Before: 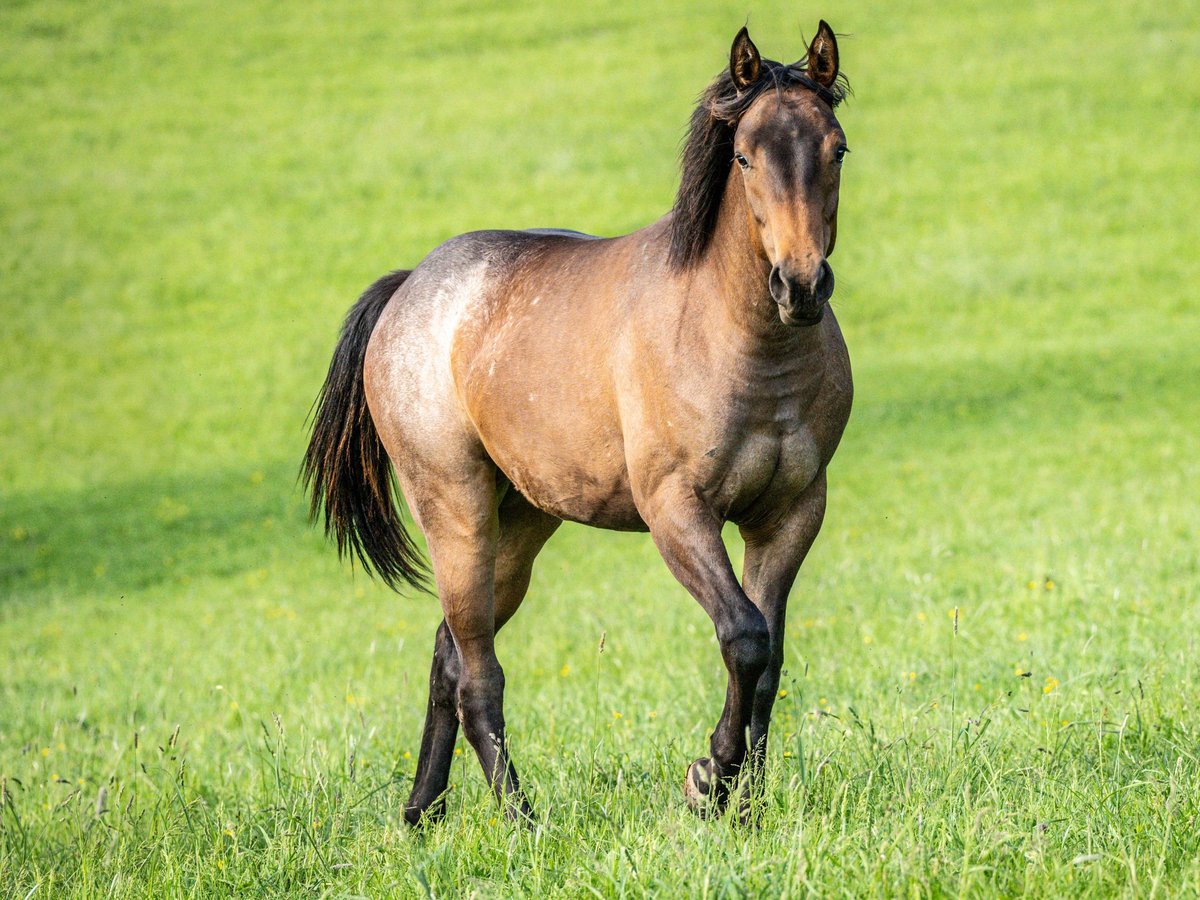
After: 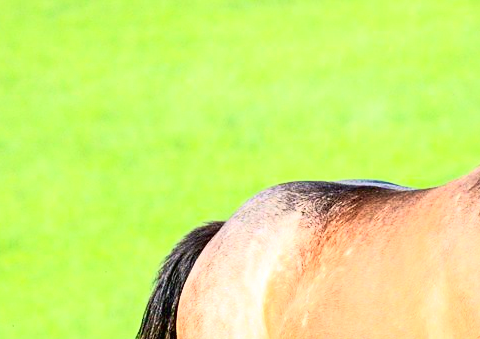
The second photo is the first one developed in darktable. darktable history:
tone curve: curves: ch0 [(0, 0.013) (0.054, 0.018) (0.205, 0.191) (0.289, 0.292) (0.39, 0.424) (0.493, 0.551) (0.647, 0.752) (0.796, 0.887) (1, 0.998)]; ch1 [(0, 0) (0.371, 0.339) (0.477, 0.452) (0.494, 0.495) (0.501, 0.501) (0.51, 0.516) (0.54, 0.557) (0.572, 0.605) (0.66, 0.701) (0.783, 0.804) (1, 1)]; ch2 [(0, 0) (0.32, 0.281) (0.403, 0.399) (0.441, 0.428) (0.47, 0.469) (0.498, 0.496) (0.524, 0.543) (0.551, 0.579) (0.633, 0.665) (0.7, 0.711) (1, 1)], color space Lab, independent channels, preserve colors none
crop: left 15.602%, top 5.451%, right 44.354%, bottom 56.789%
sharpen: amount 0.218
contrast brightness saturation: contrast 0.234, brightness 0.109, saturation 0.295
